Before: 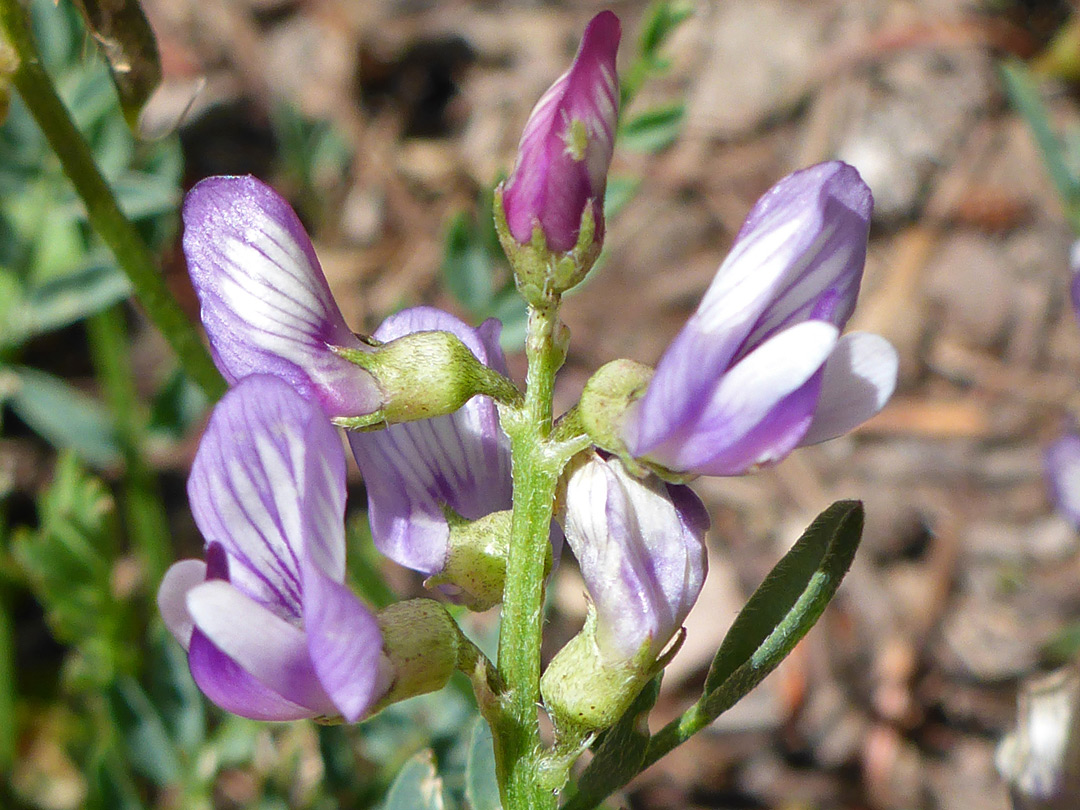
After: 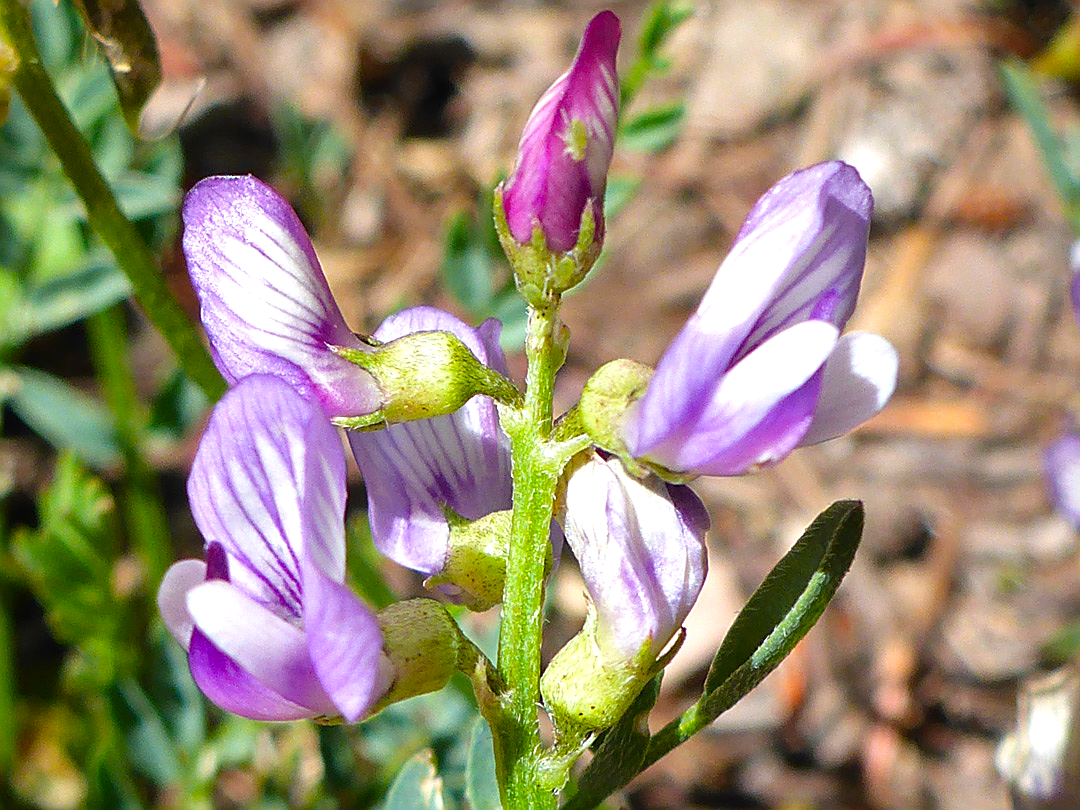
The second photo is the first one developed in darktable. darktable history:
sharpen: on, module defaults
tone equalizer: -8 EV -0.401 EV, -7 EV -0.415 EV, -6 EV -0.34 EV, -5 EV -0.219 EV, -3 EV 0.236 EV, -2 EV 0.358 EV, -1 EV 0.405 EV, +0 EV 0.447 EV, mask exposure compensation -0.511 EV
color balance rgb: perceptual saturation grading › global saturation 30.832%
